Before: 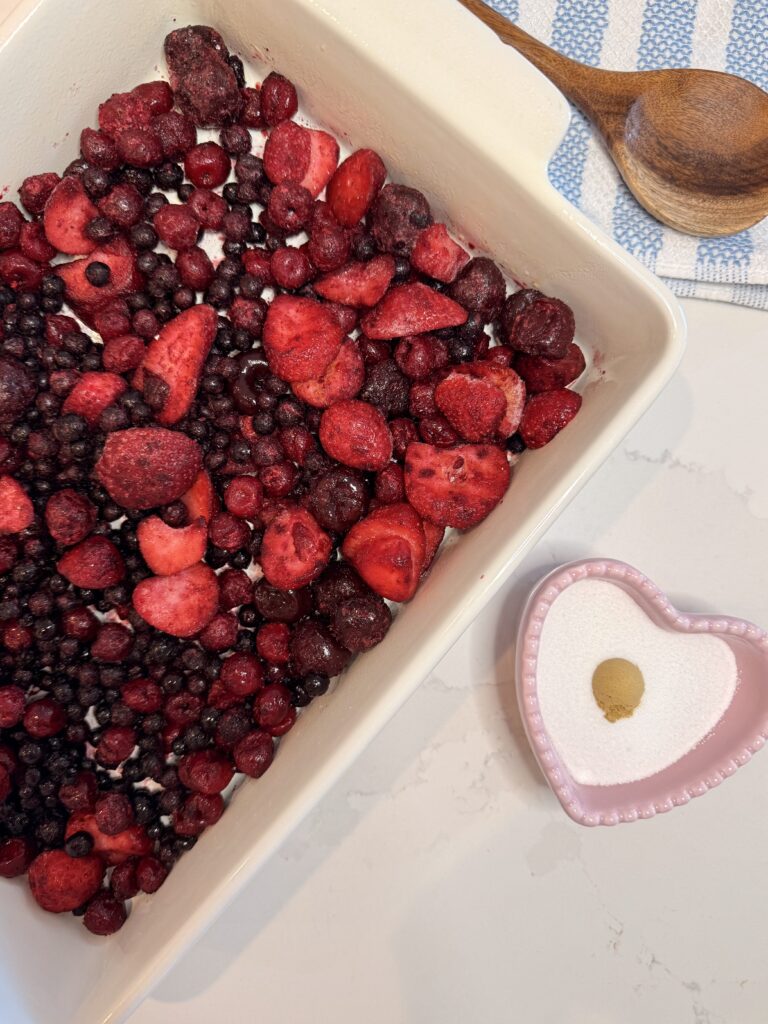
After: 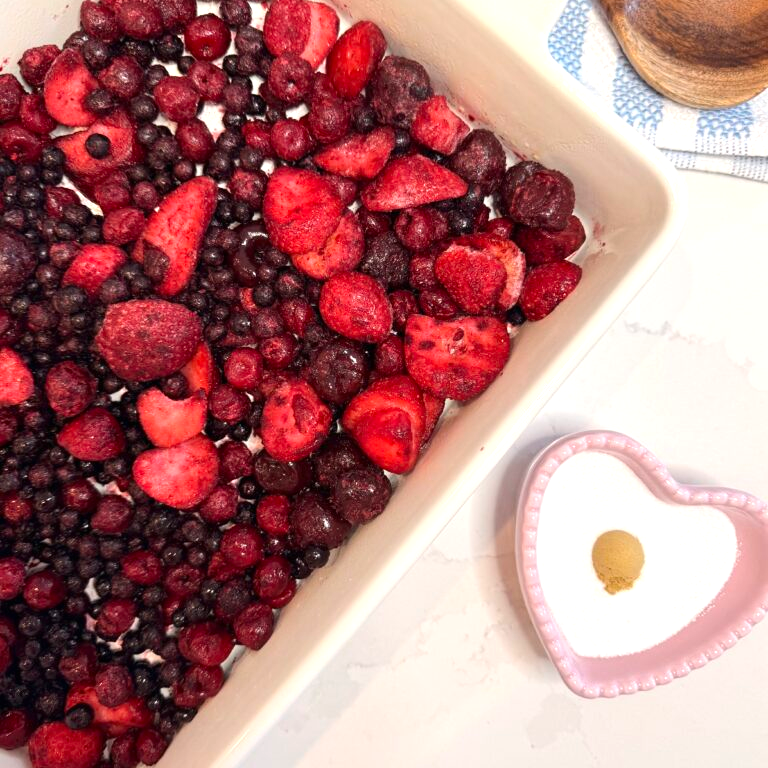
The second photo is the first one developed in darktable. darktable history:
exposure: black level correction 0, exposure 0.5 EV, compensate highlight preservation false
contrast brightness saturation: contrast 0.07
crop and rotate: top 12.5%, bottom 12.5%
